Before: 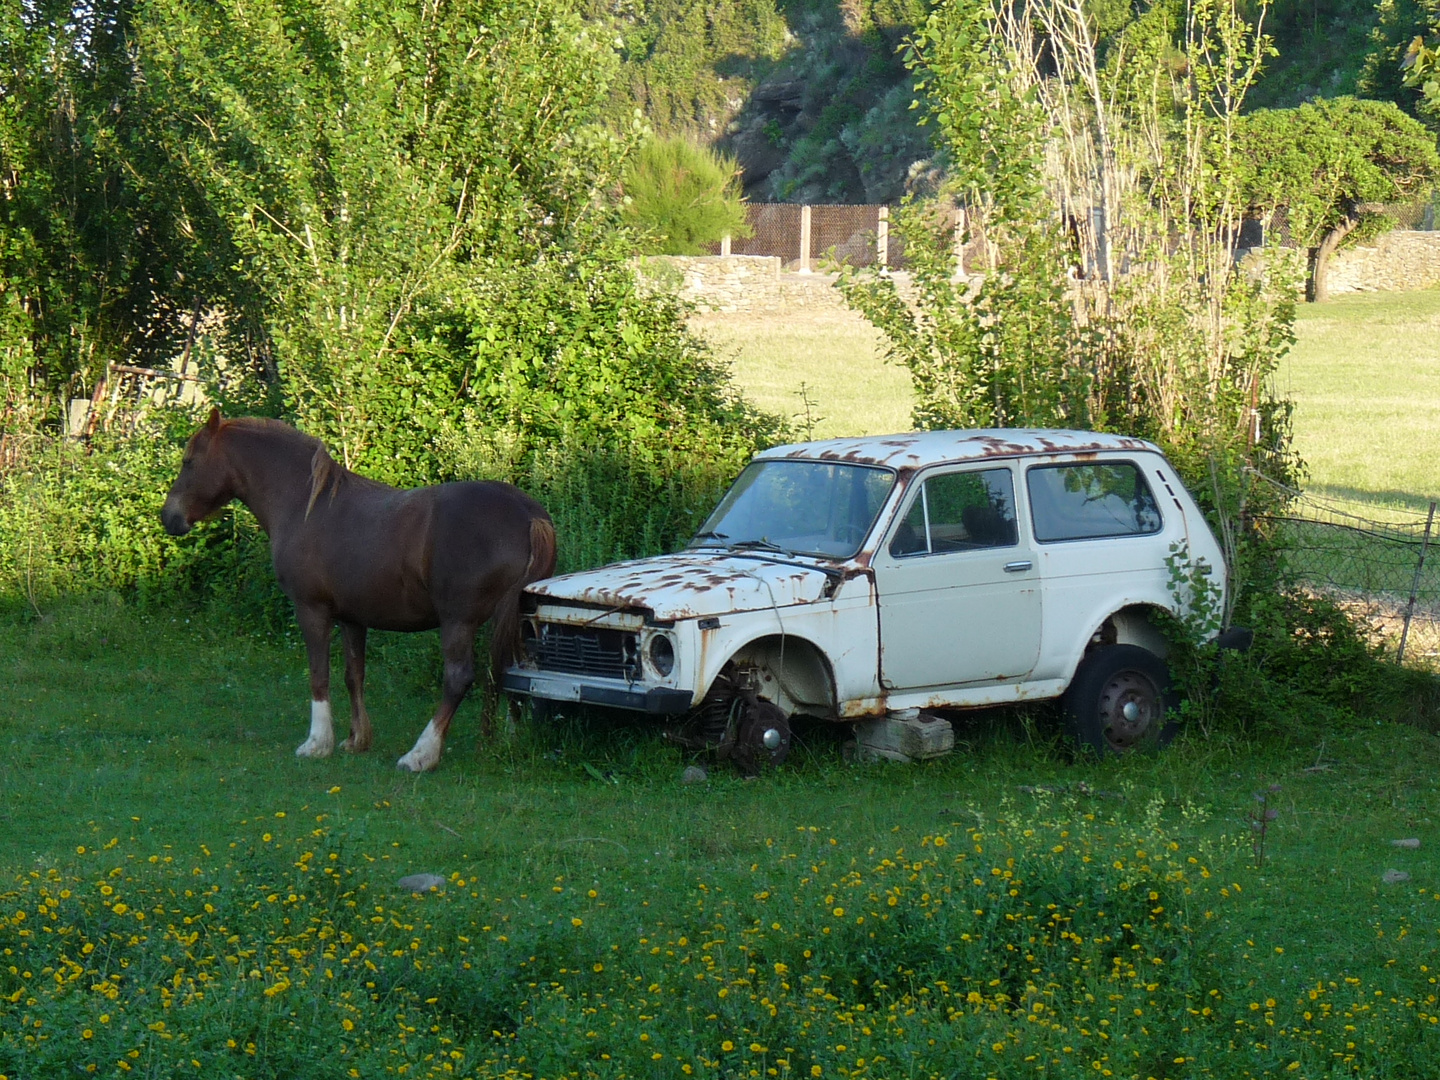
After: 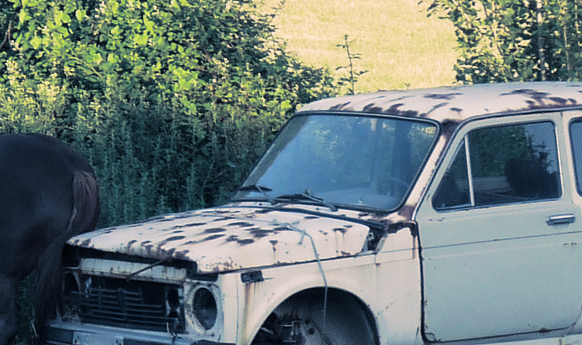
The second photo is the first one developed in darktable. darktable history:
split-toning: shadows › hue 226.8°, shadows › saturation 0.56, highlights › hue 28.8°, balance -40, compress 0%
crop: left 31.751%, top 32.172%, right 27.8%, bottom 35.83%
